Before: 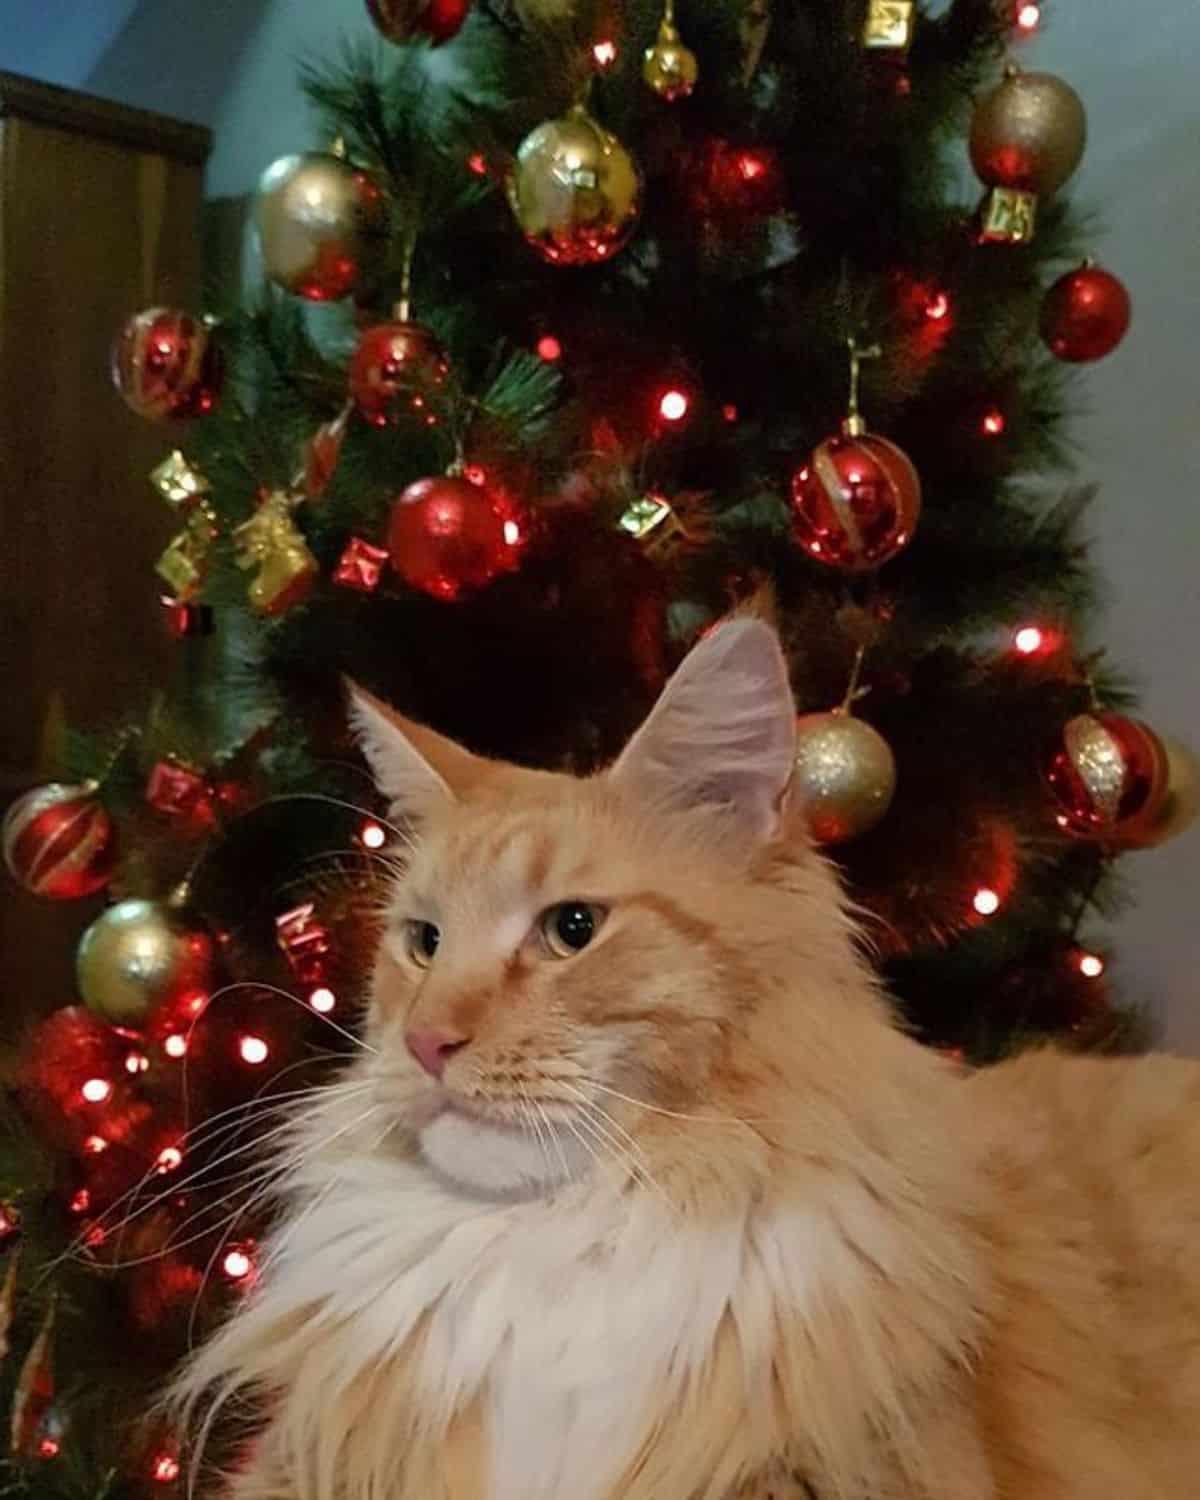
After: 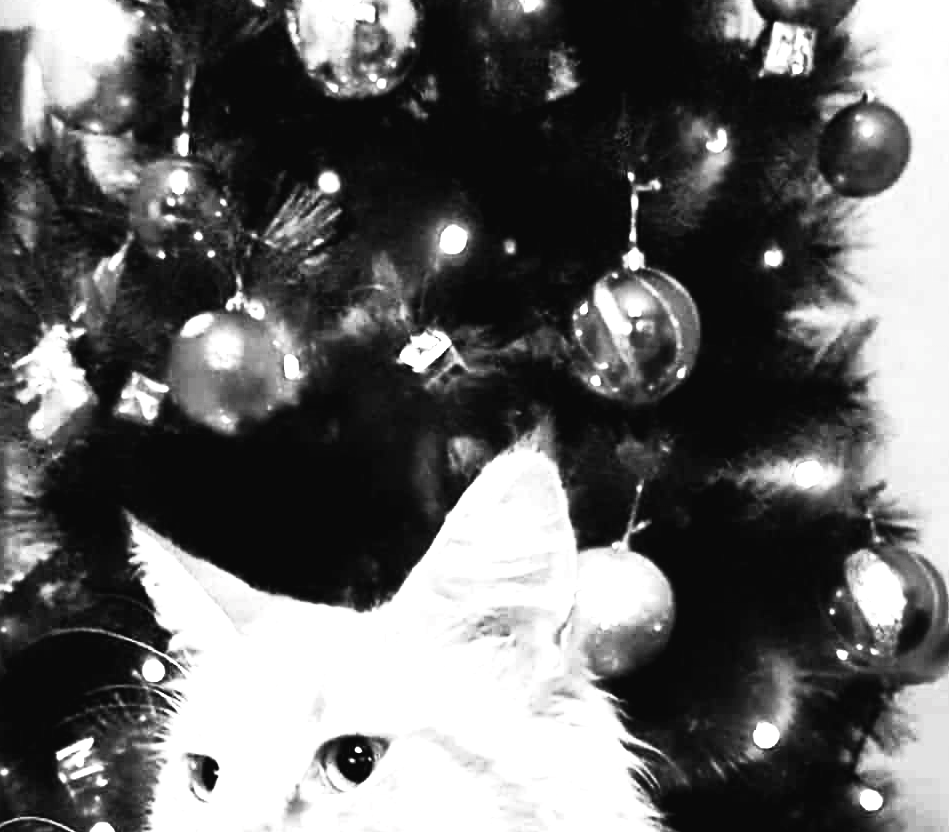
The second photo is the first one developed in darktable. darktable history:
filmic rgb: black relative exposure -5.11 EV, white relative exposure 4 EV, hardness 2.88, contrast 1.404, highlights saturation mix -30.36%
exposure: black level correction 0, exposure 1.103 EV, compensate highlight preservation false
levels: black 0.044%, white 90.72%, levels [0, 0.435, 0.917]
contrast brightness saturation: contrast 0.517, brightness 0.48, saturation -0.995
crop: left 18.365%, top 11.075%, right 2.5%, bottom 33.417%
